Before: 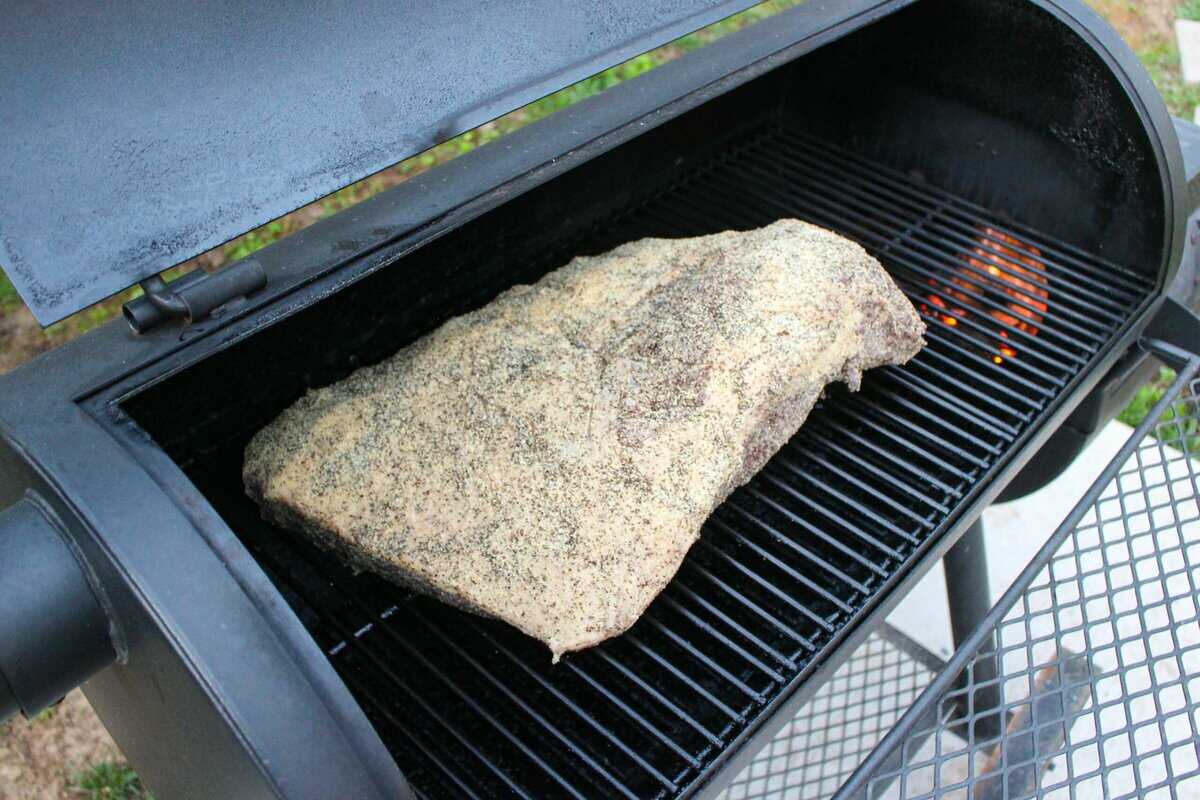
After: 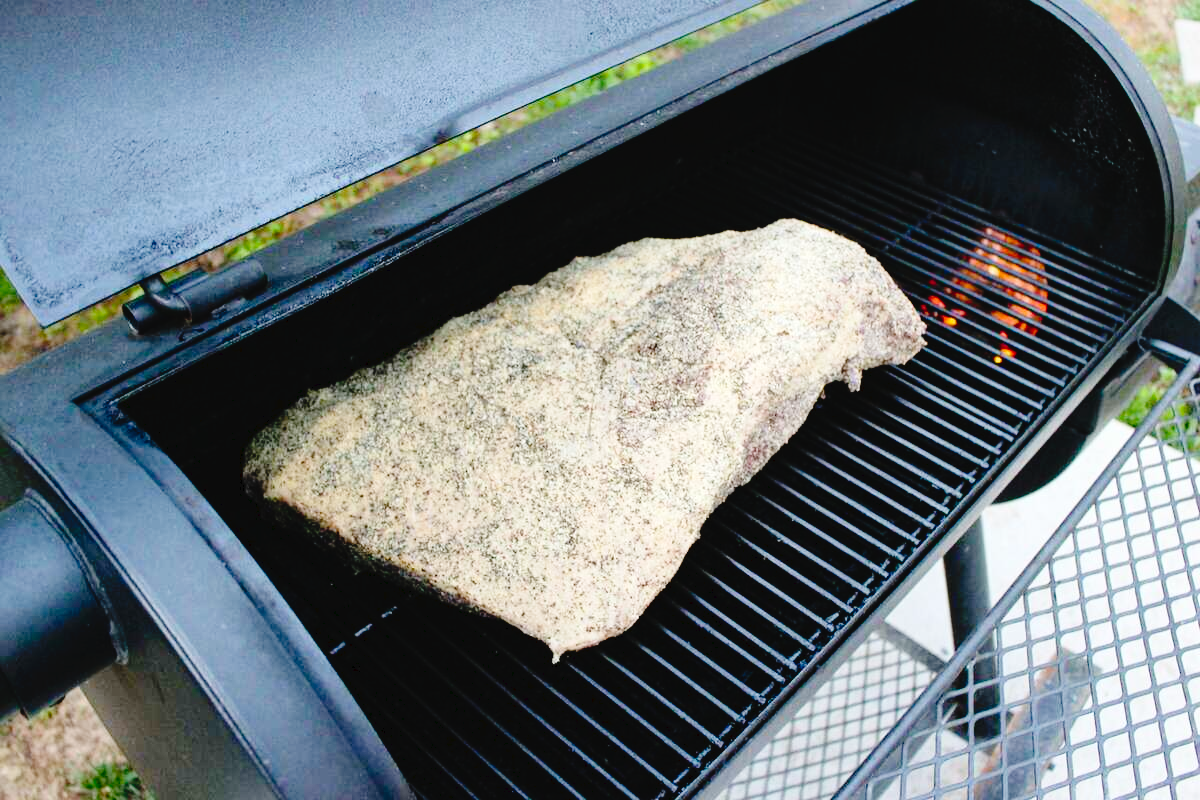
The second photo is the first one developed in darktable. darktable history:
tone curve: curves: ch0 [(0, 0) (0.003, 0.03) (0.011, 0.03) (0.025, 0.033) (0.044, 0.035) (0.069, 0.04) (0.1, 0.046) (0.136, 0.052) (0.177, 0.08) (0.224, 0.121) (0.277, 0.225) (0.335, 0.343) (0.399, 0.456) (0.468, 0.555) (0.543, 0.647) (0.623, 0.732) (0.709, 0.808) (0.801, 0.886) (0.898, 0.947) (1, 1)], preserve colors none
